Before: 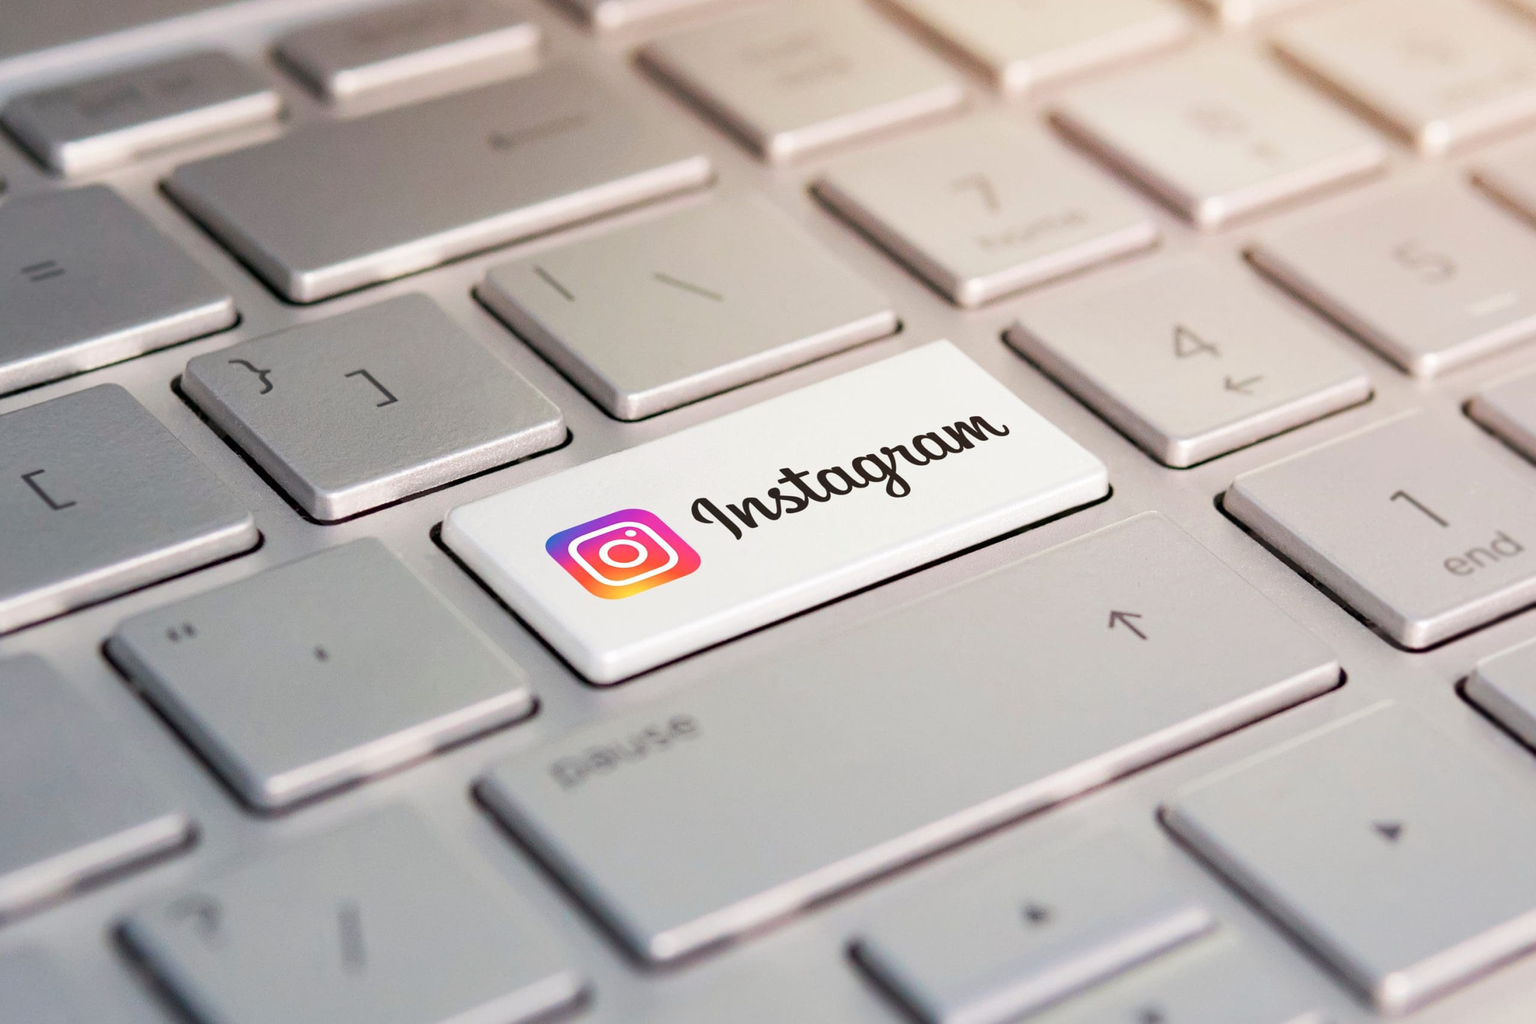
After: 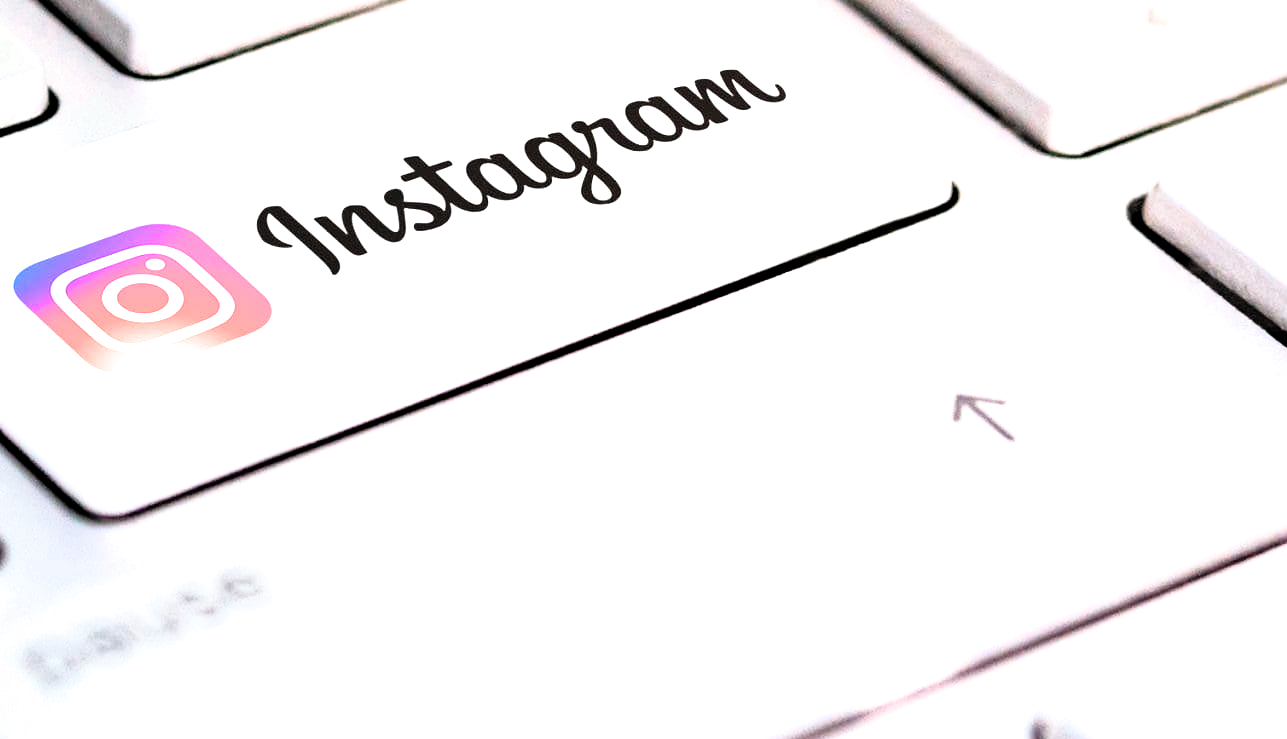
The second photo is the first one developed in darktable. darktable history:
white balance: red 0.967, blue 1.049
filmic rgb: black relative exposure -3.57 EV, white relative exposure 2.29 EV, hardness 3.41
exposure: black level correction -0.005, exposure 1 EV, compensate highlight preservation false
crop: left 35.03%, top 36.625%, right 14.663%, bottom 20.057%
